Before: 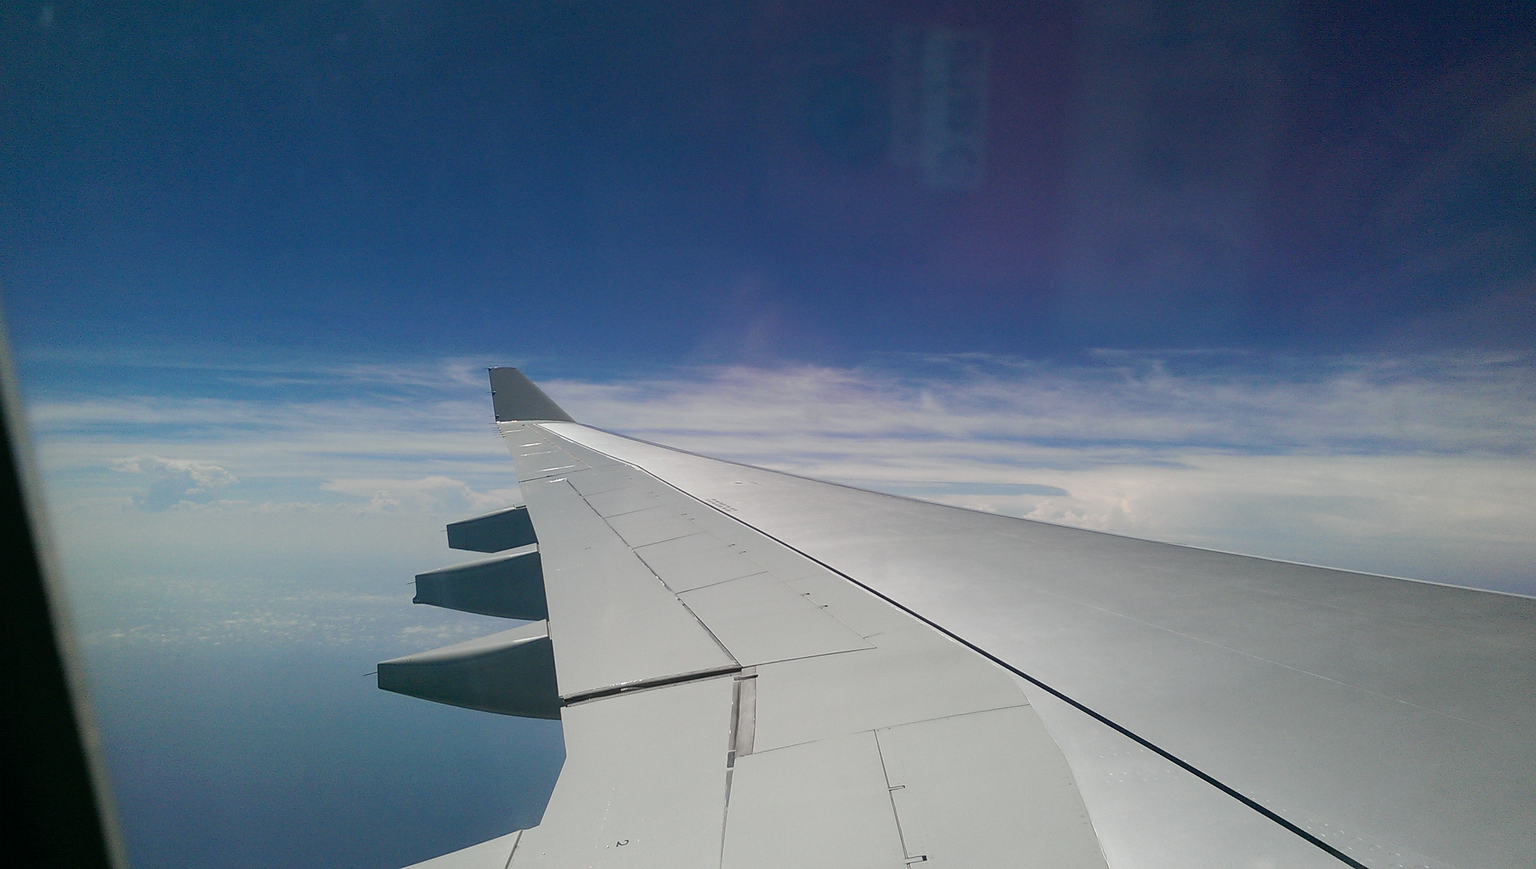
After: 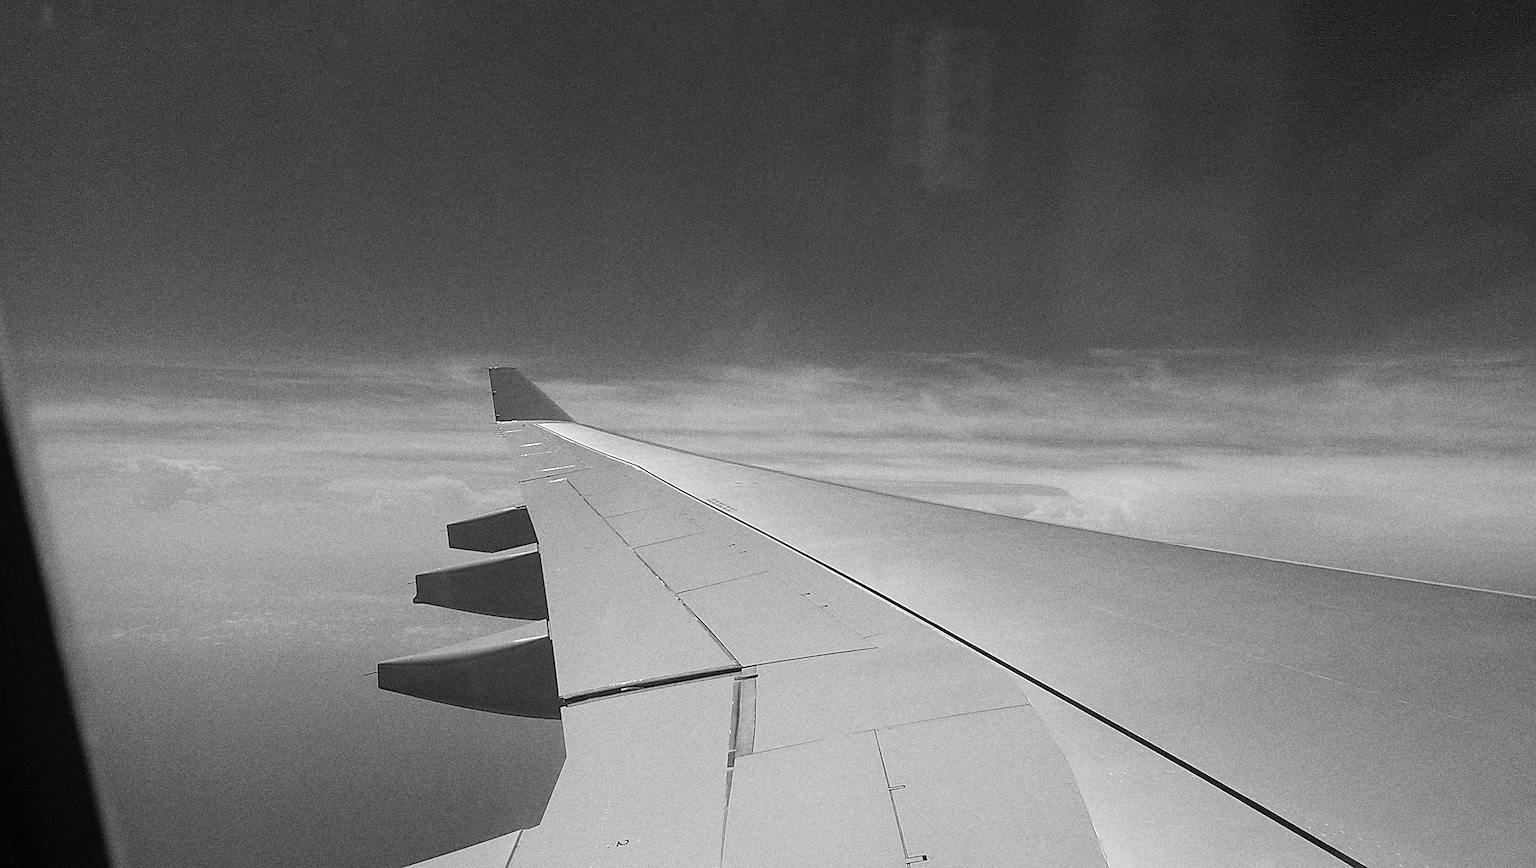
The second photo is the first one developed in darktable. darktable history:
exposure: exposure 0.127 EV, compensate highlight preservation false
sharpen: on, module defaults
grain: strength 49.07%
contrast brightness saturation: saturation -1
